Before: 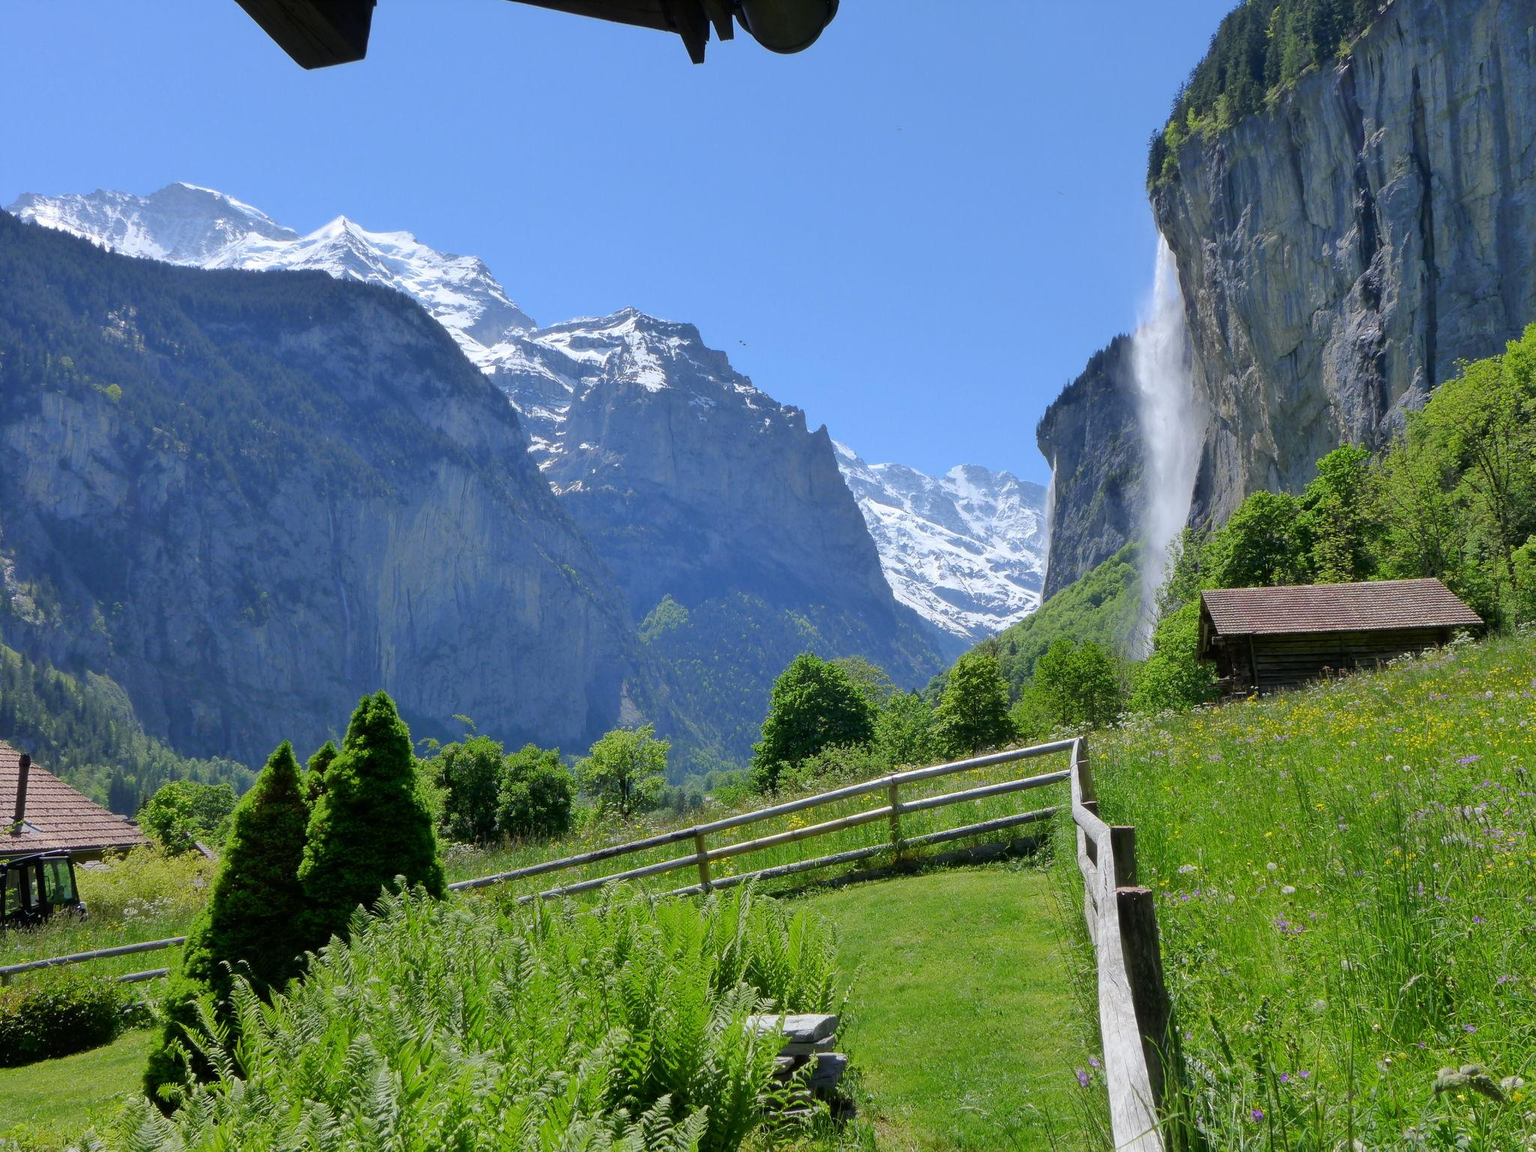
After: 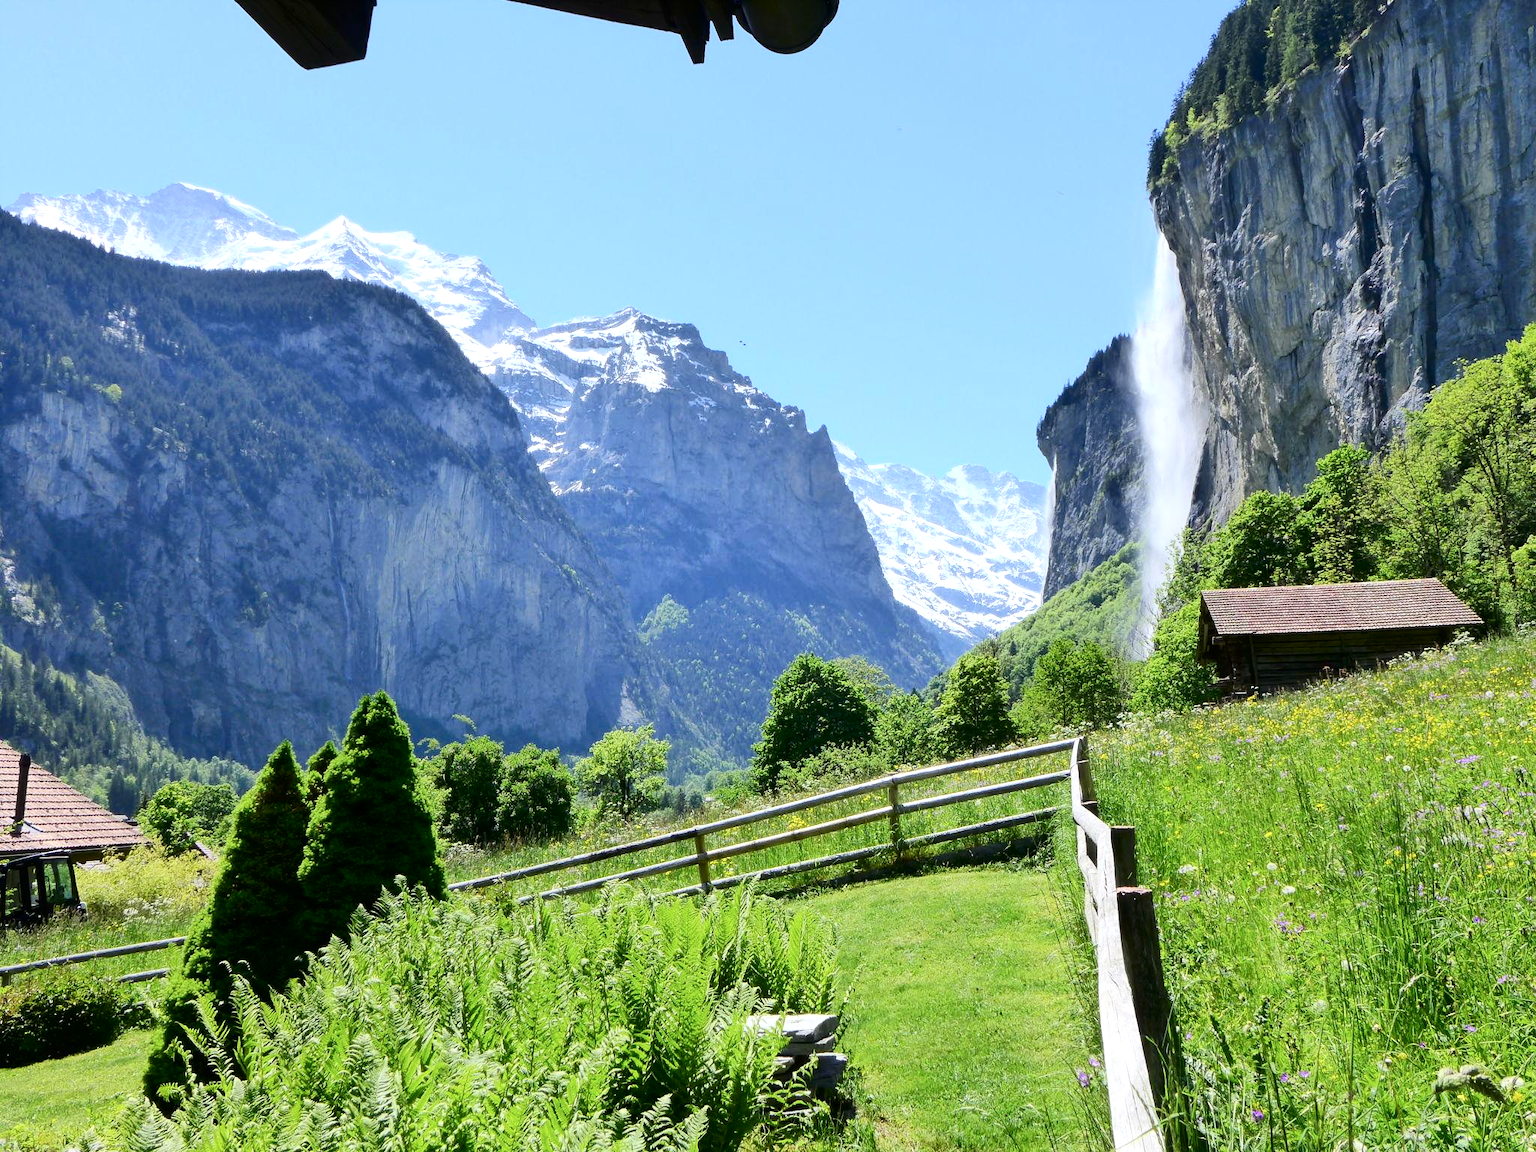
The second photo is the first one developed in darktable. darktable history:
exposure: exposure 0.574 EV, compensate highlight preservation false
contrast brightness saturation: contrast 0.28
